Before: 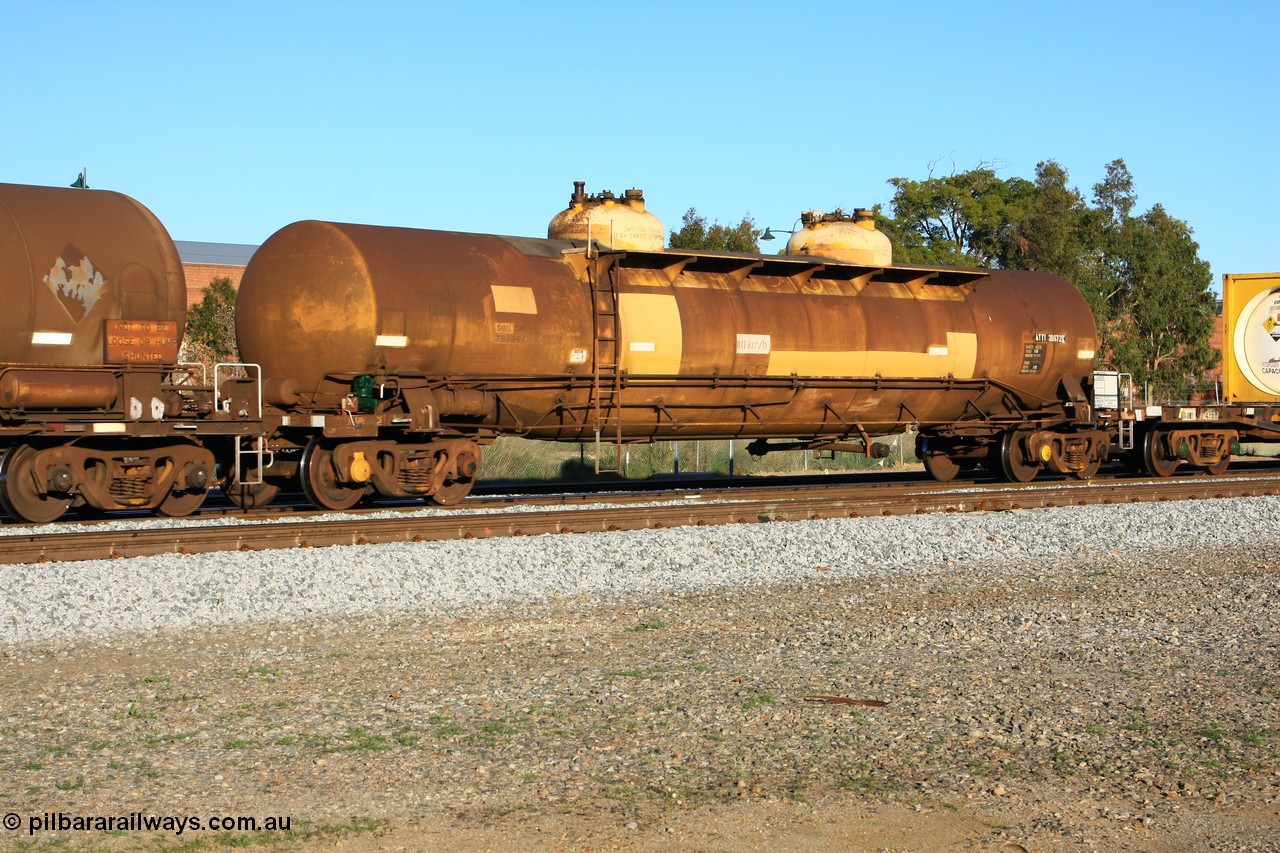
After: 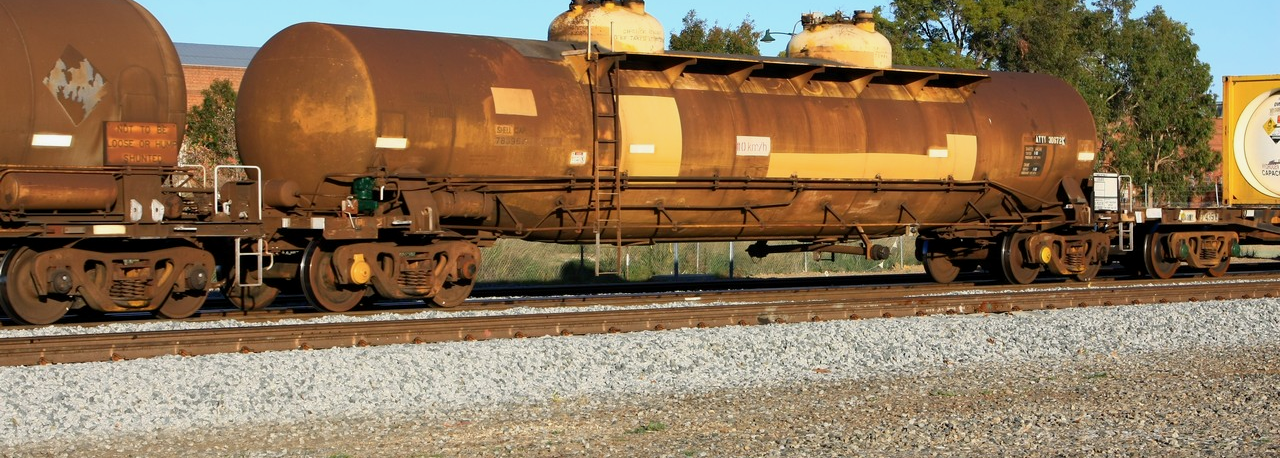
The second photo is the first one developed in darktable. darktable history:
crop and rotate: top 23.268%, bottom 22.937%
exposure: black level correction 0.002, exposure -0.099 EV, compensate highlight preservation false
